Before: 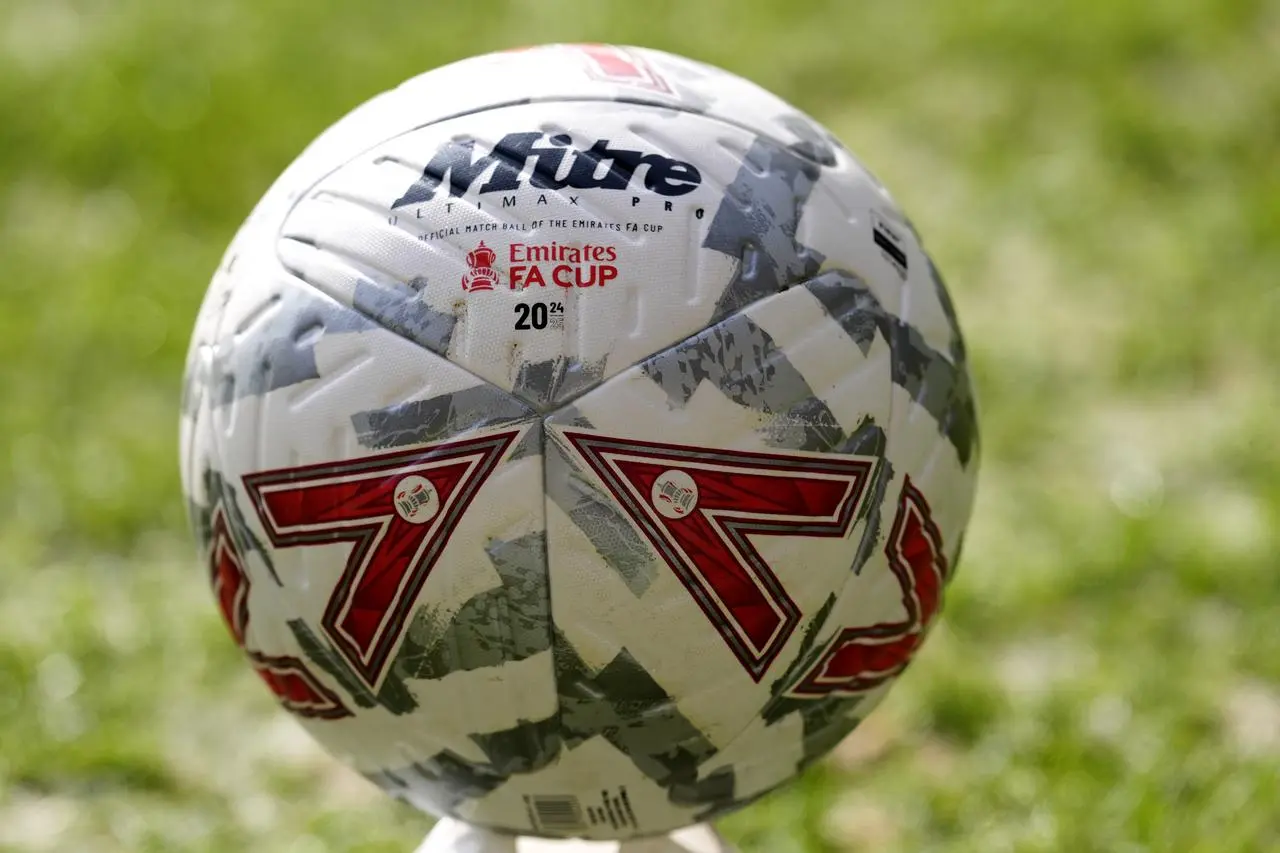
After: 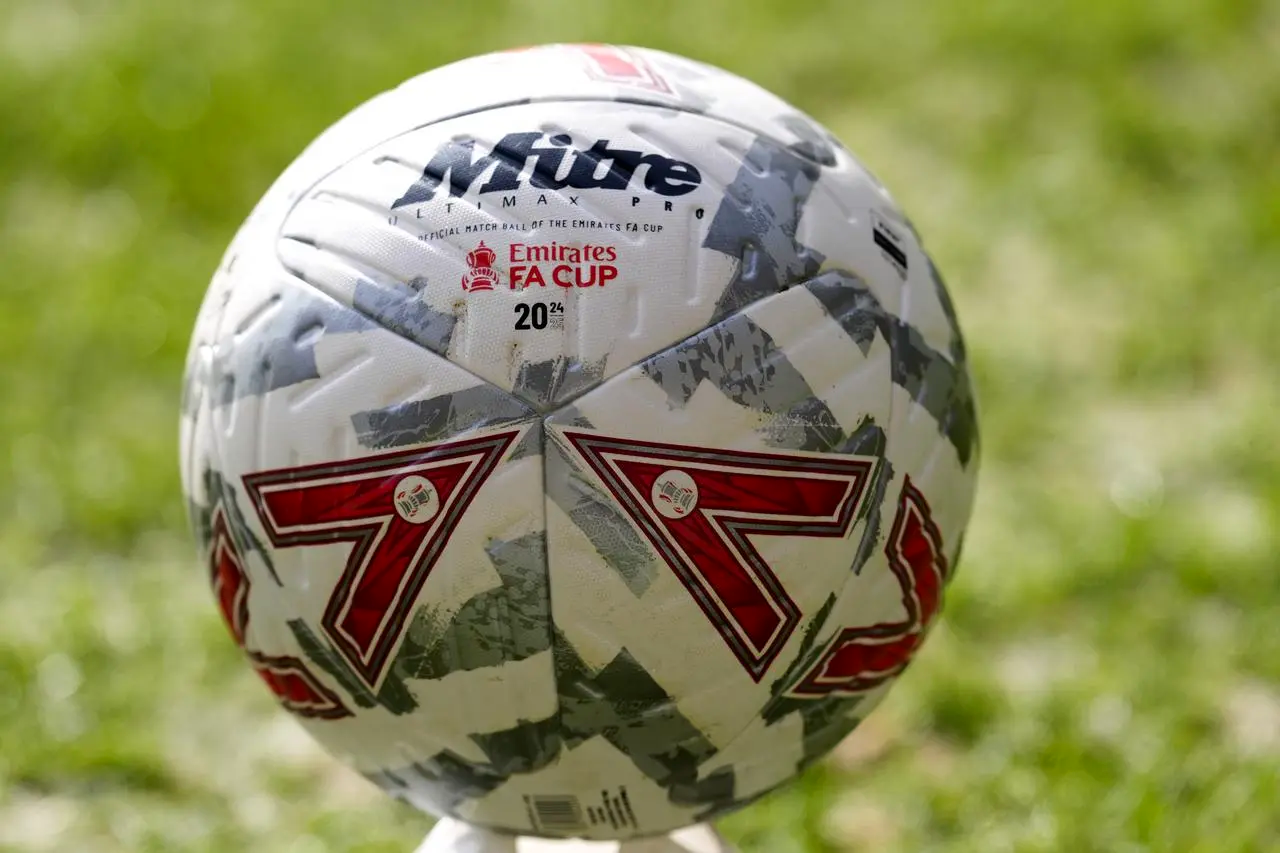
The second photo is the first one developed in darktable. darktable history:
contrast brightness saturation: contrast 0.038, saturation 0.068
